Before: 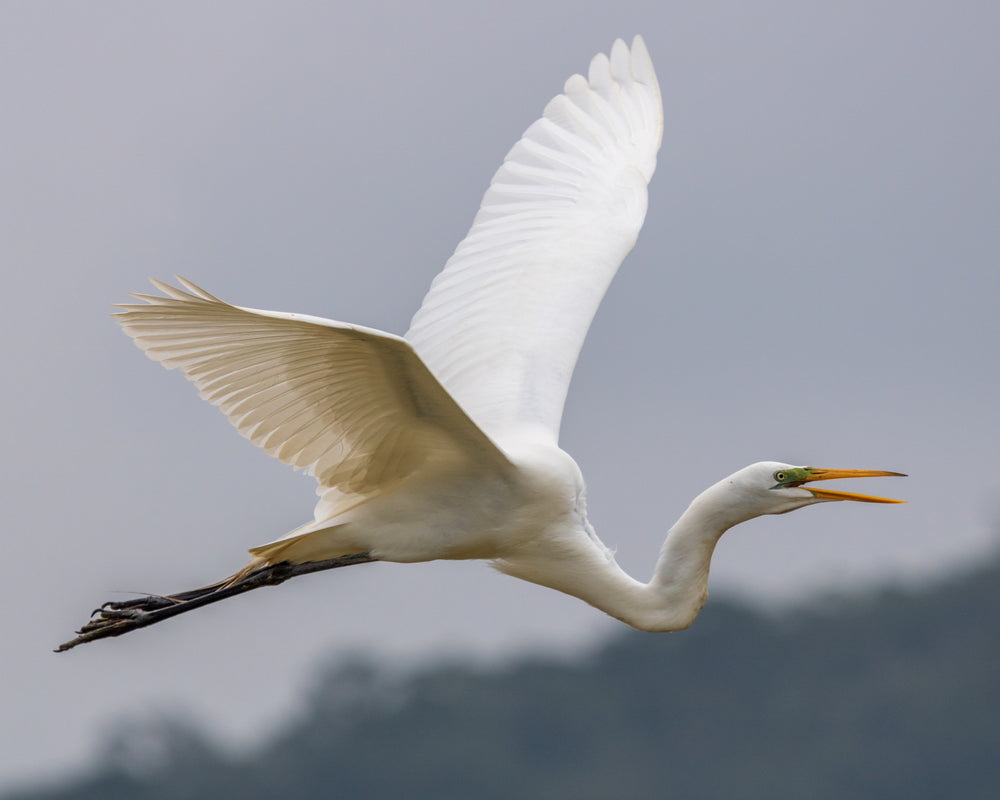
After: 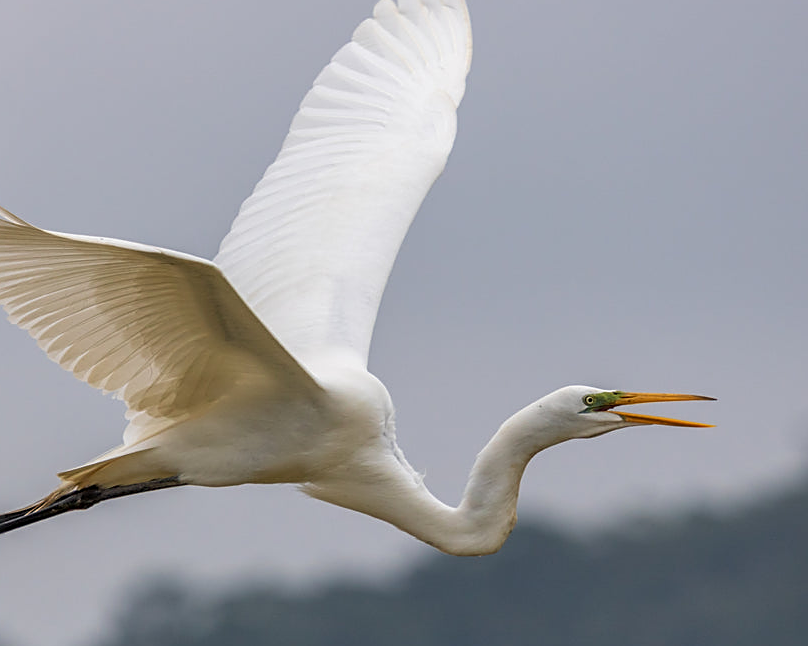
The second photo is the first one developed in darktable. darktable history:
crop: left 19.159%, top 9.58%, bottom 9.58%
sharpen: on, module defaults
